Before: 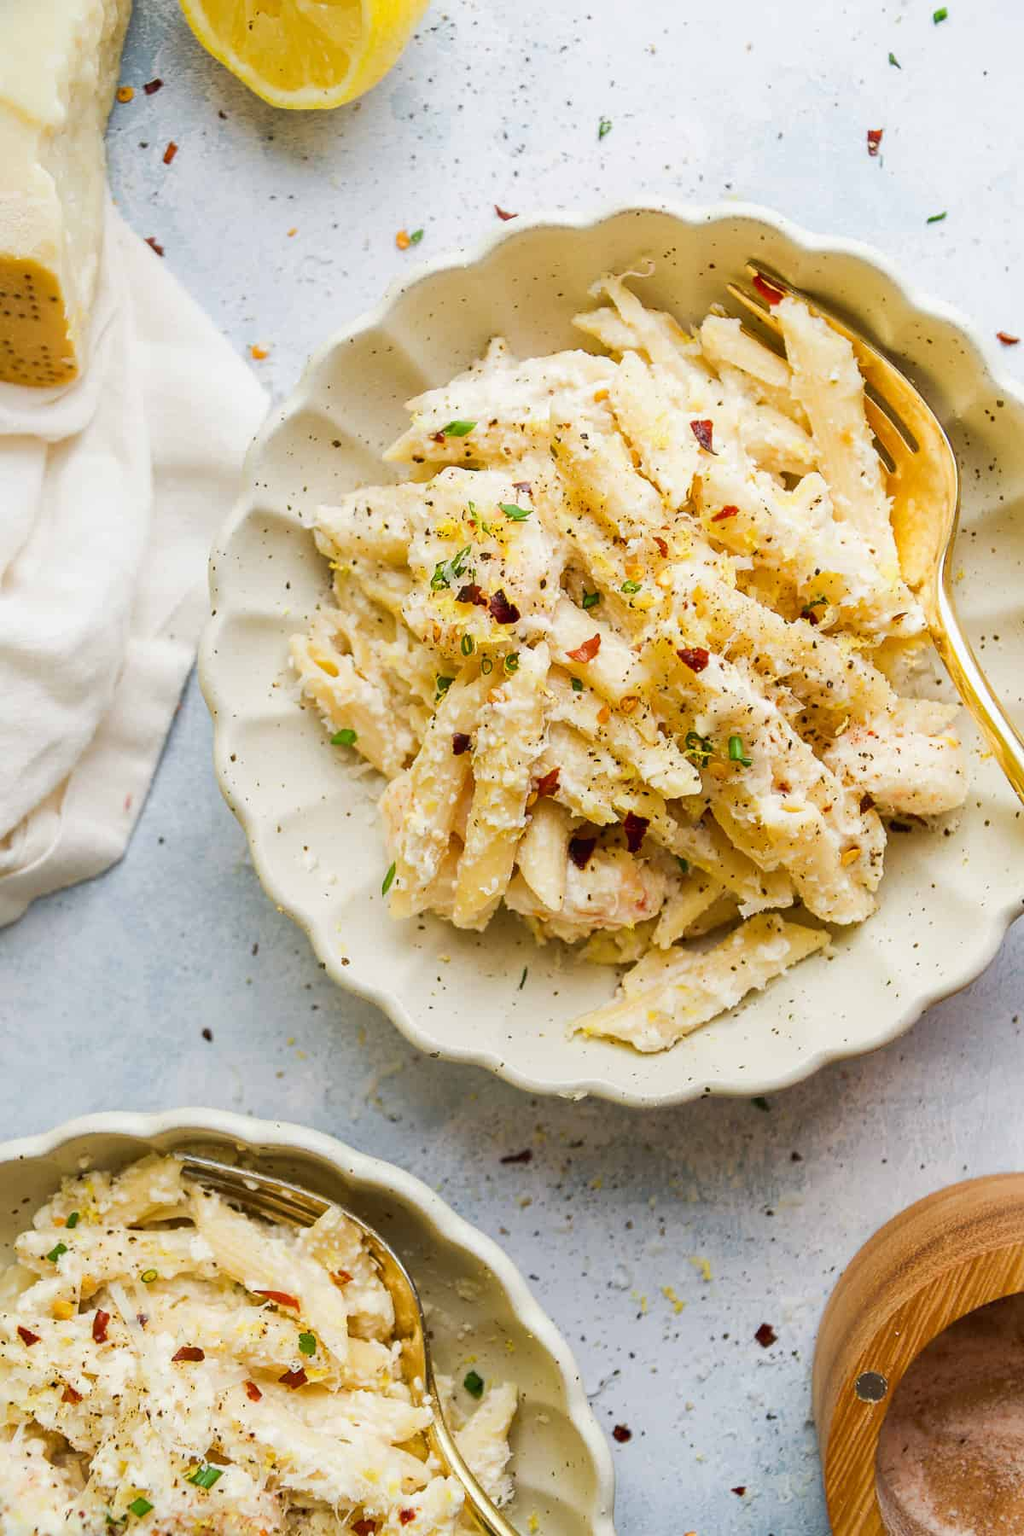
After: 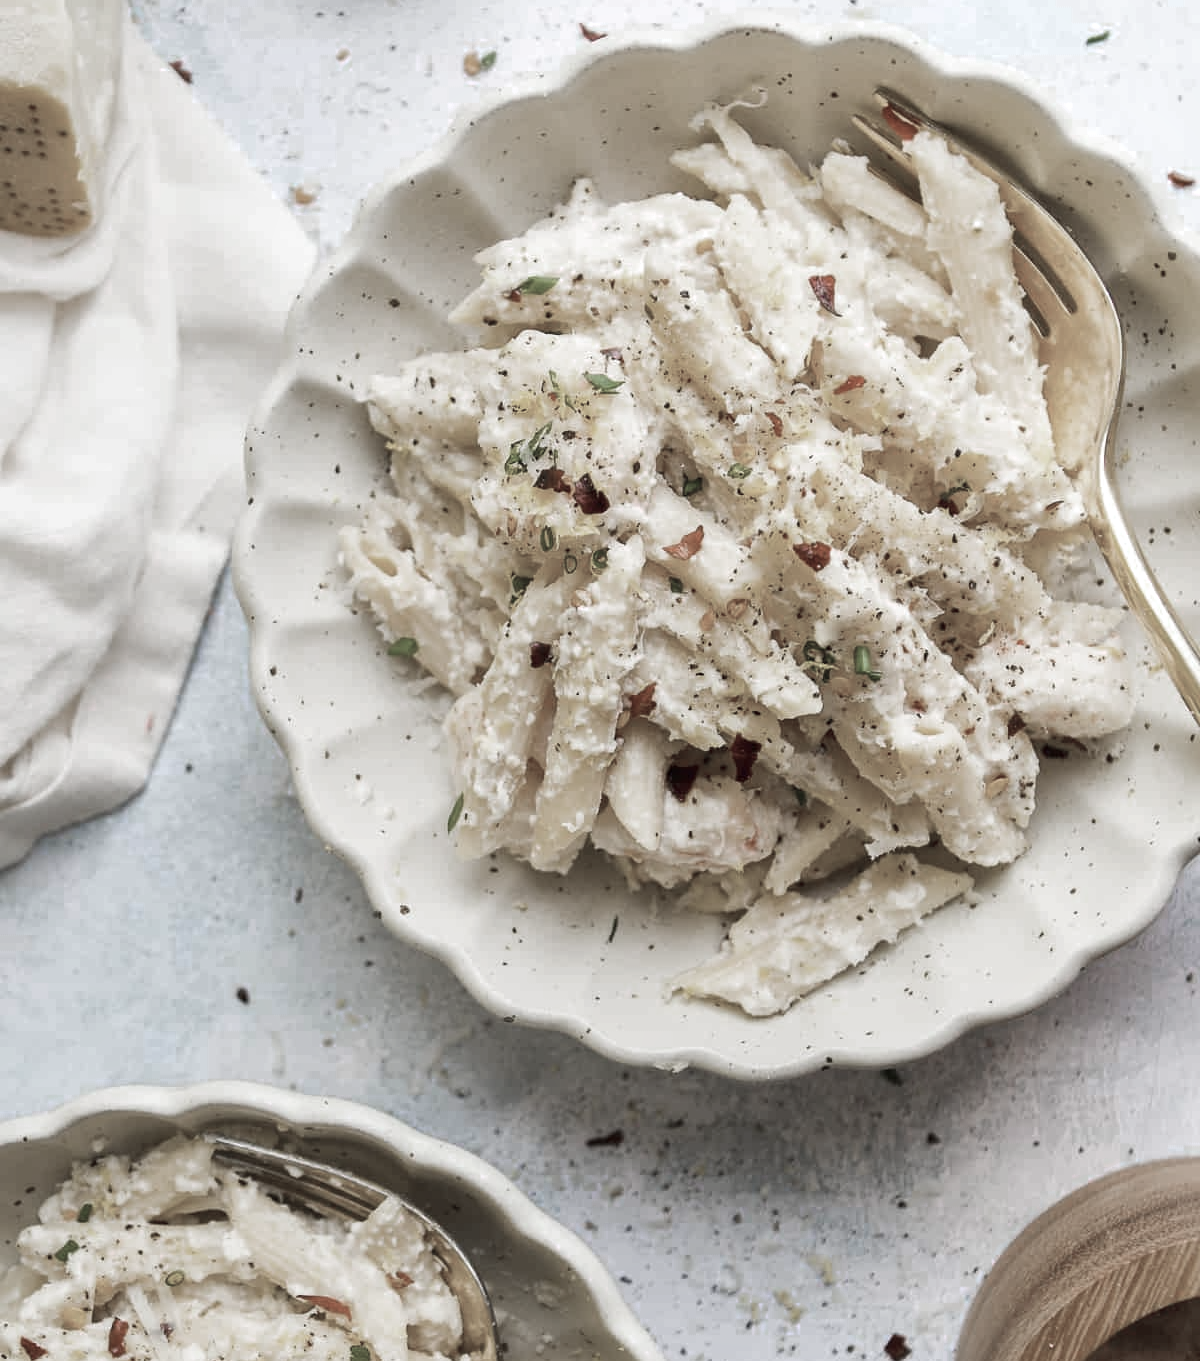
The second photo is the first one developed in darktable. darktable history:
color zones: curves: ch0 [(0, 0.613) (0.01, 0.613) (0.245, 0.448) (0.498, 0.529) (0.642, 0.665) (0.879, 0.777) (0.99, 0.613)]; ch1 [(0, 0.272) (0.219, 0.127) (0.724, 0.346)]
crop and rotate: top 12.107%, bottom 12.25%
local contrast: mode bilateral grid, contrast 20, coarseness 50, detail 120%, midtone range 0.2
